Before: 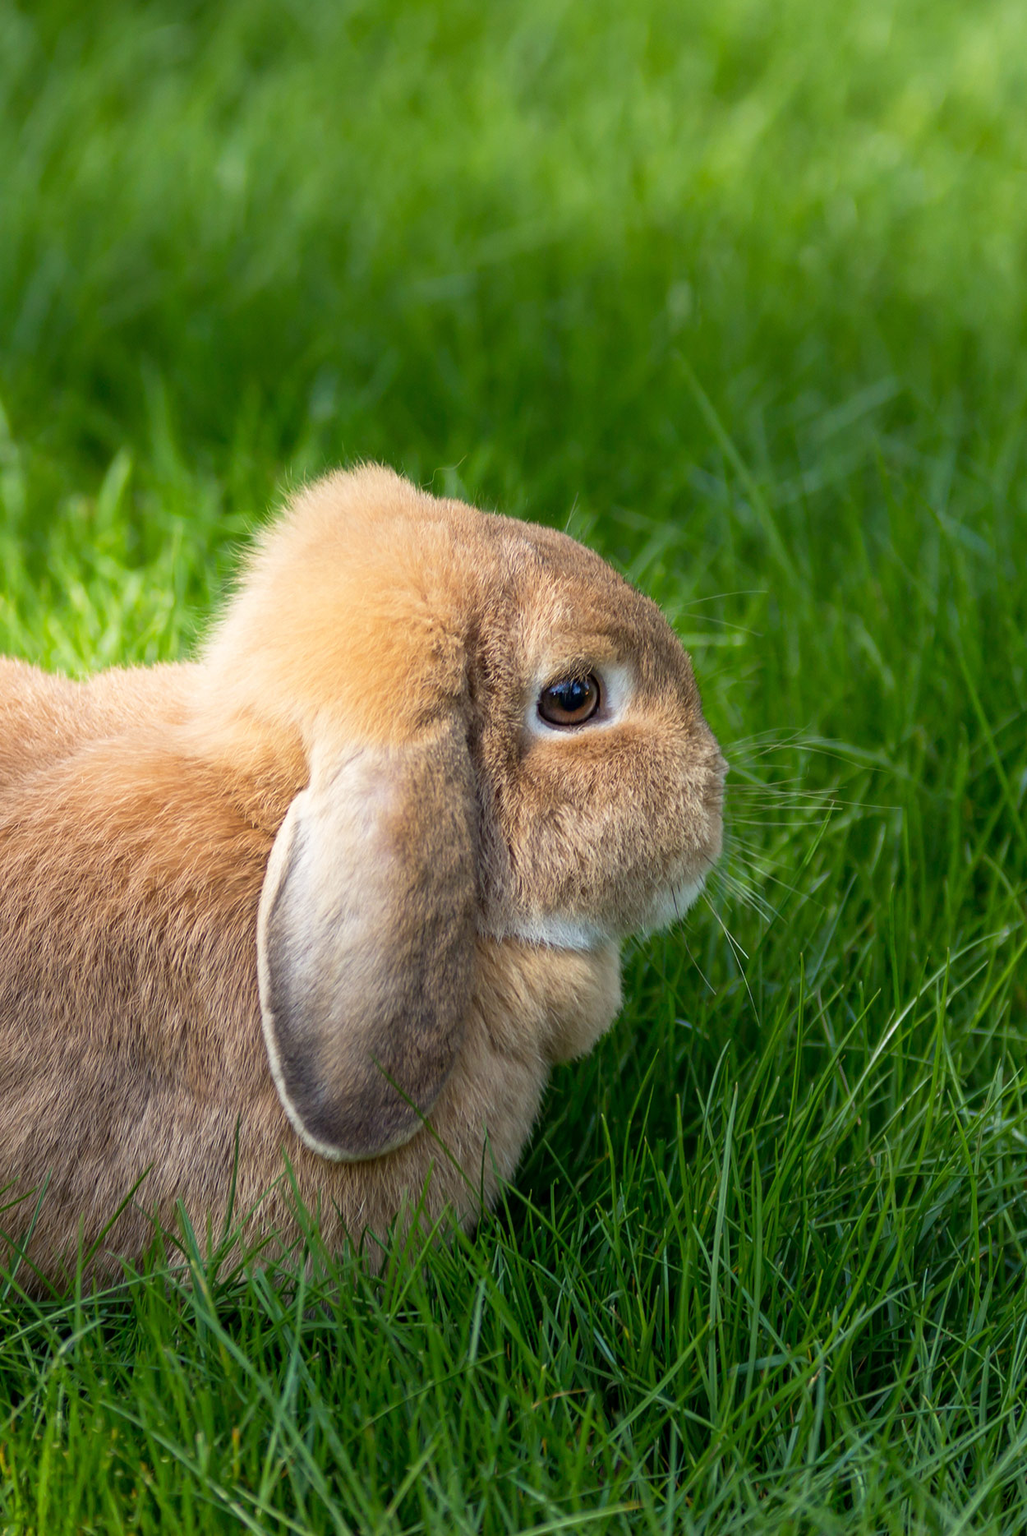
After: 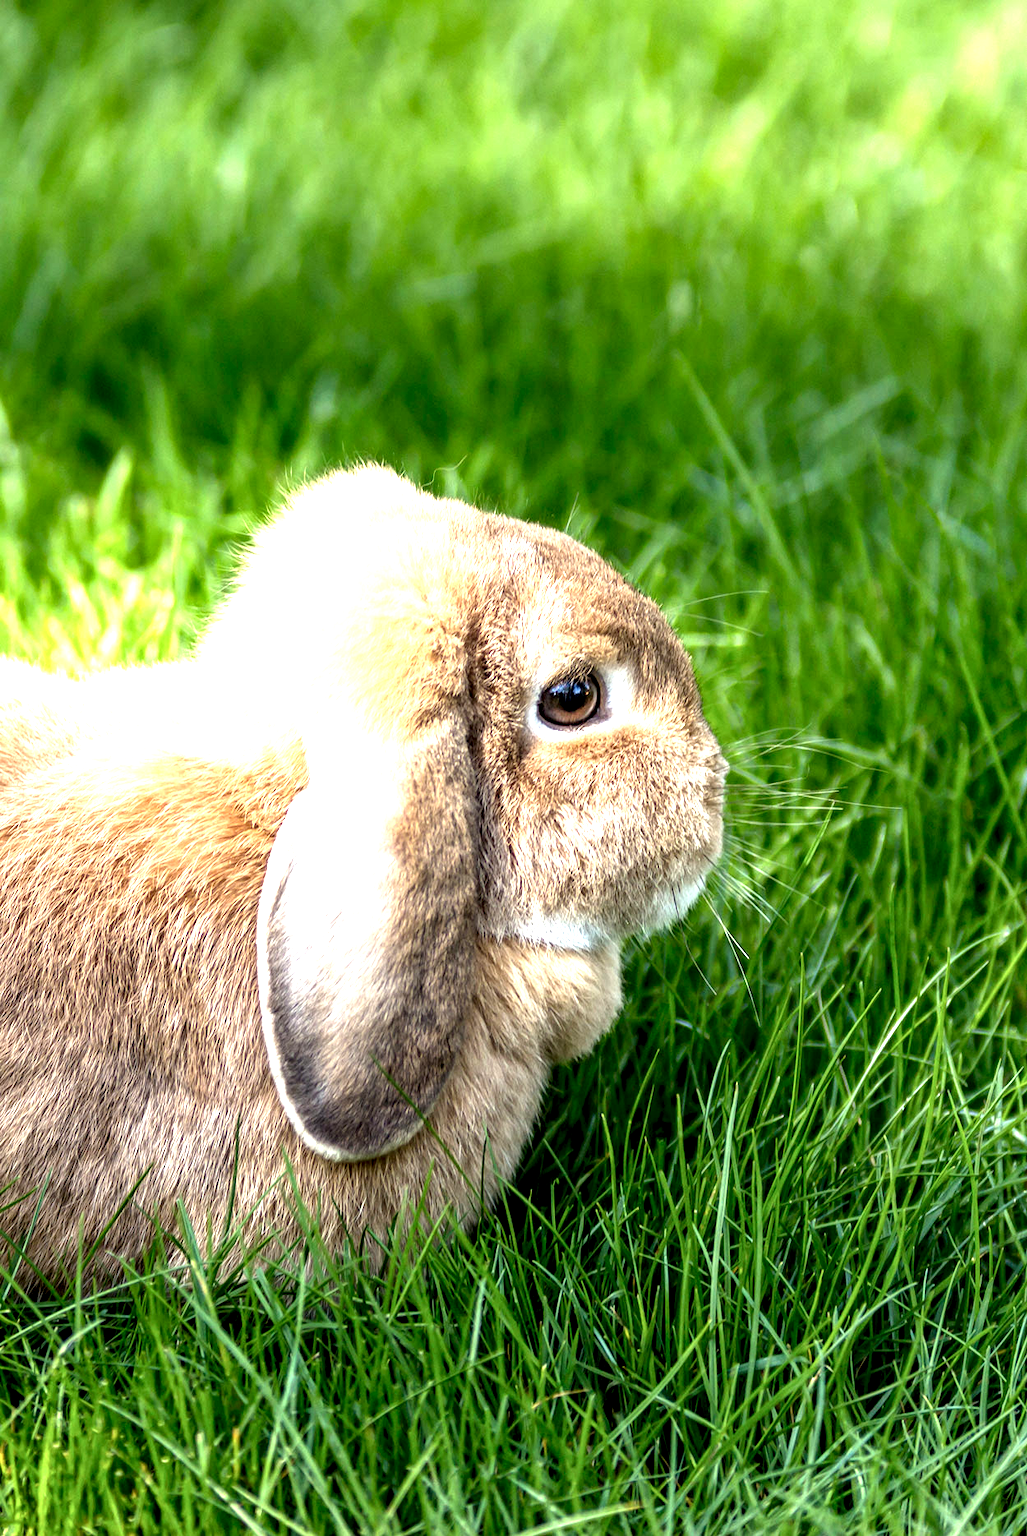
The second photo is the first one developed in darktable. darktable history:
exposure: black level correction 0, exposure 1.097 EV, compensate exposure bias true, compensate highlight preservation false
local contrast: highlights 81%, shadows 57%, detail 173%, midtone range 0.601
